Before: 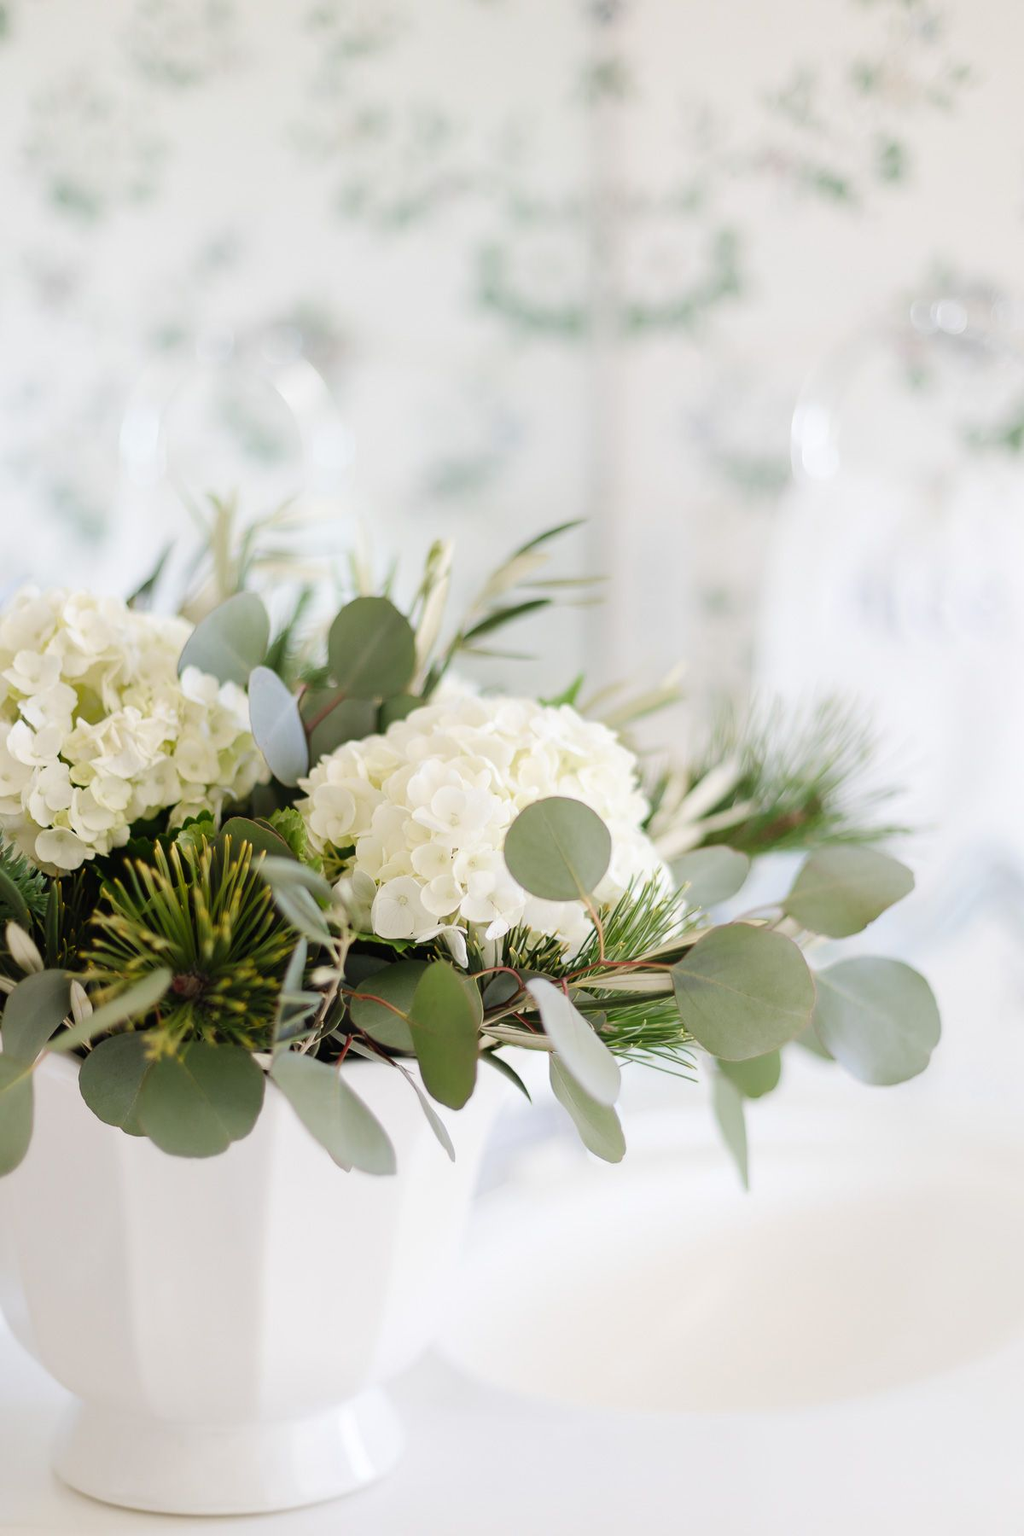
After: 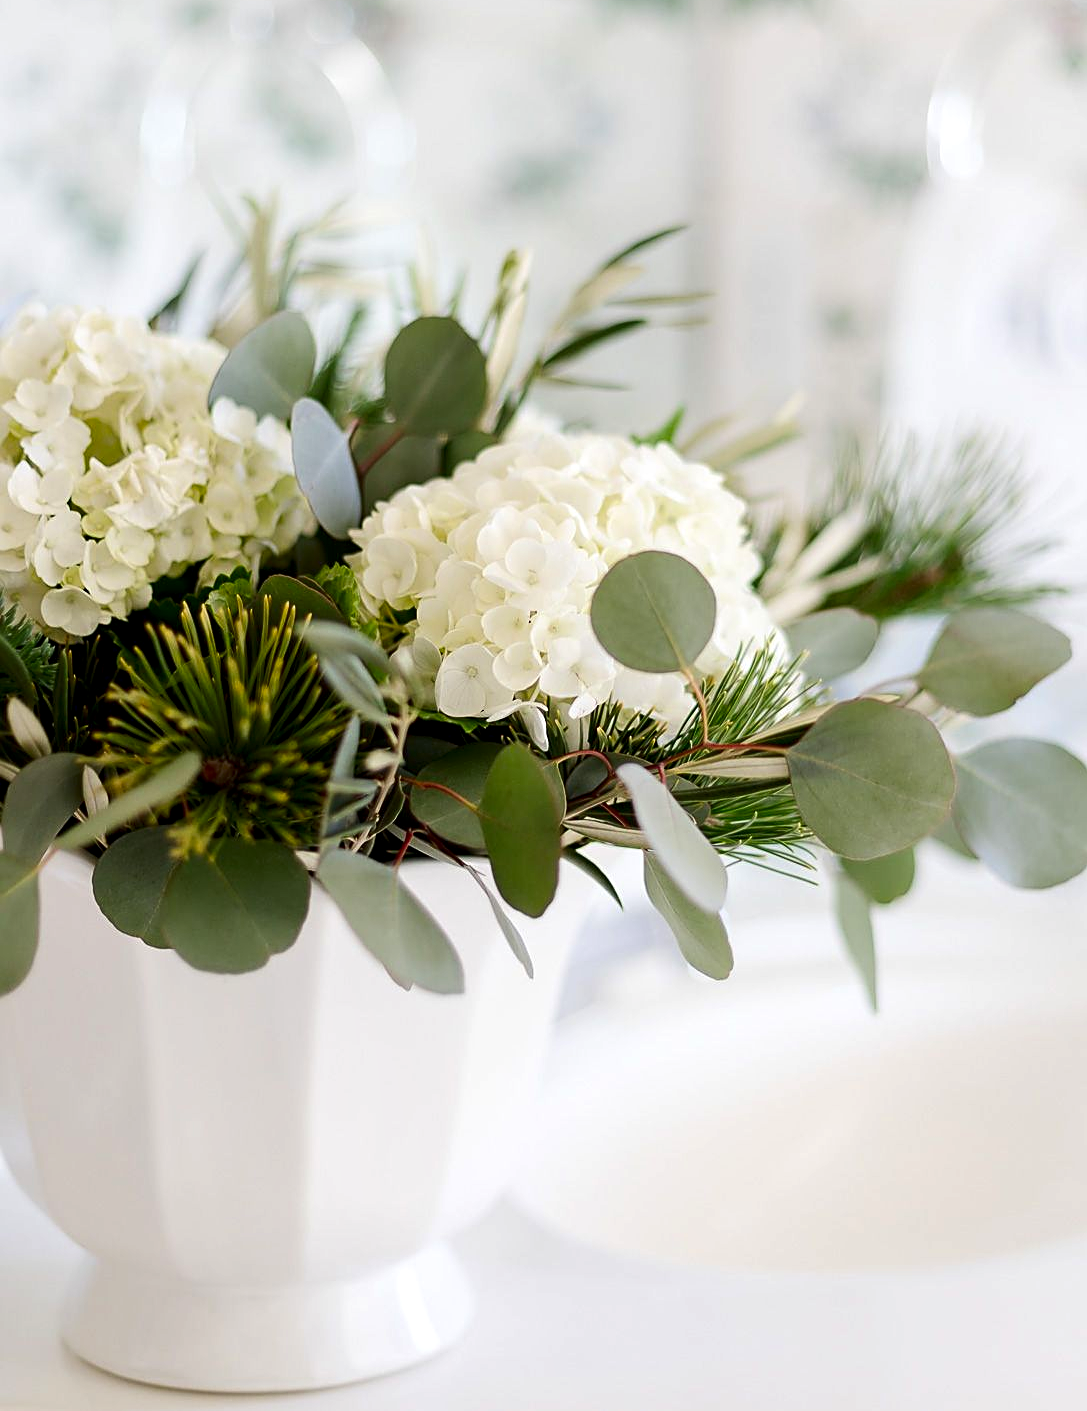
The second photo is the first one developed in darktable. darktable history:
crop: top 21.299%, right 9.388%, bottom 0.305%
contrast brightness saturation: contrast 0.121, brightness -0.121, saturation 0.205
local contrast: highlights 102%, shadows 100%, detail 131%, midtone range 0.2
sharpen: on, module defaults
